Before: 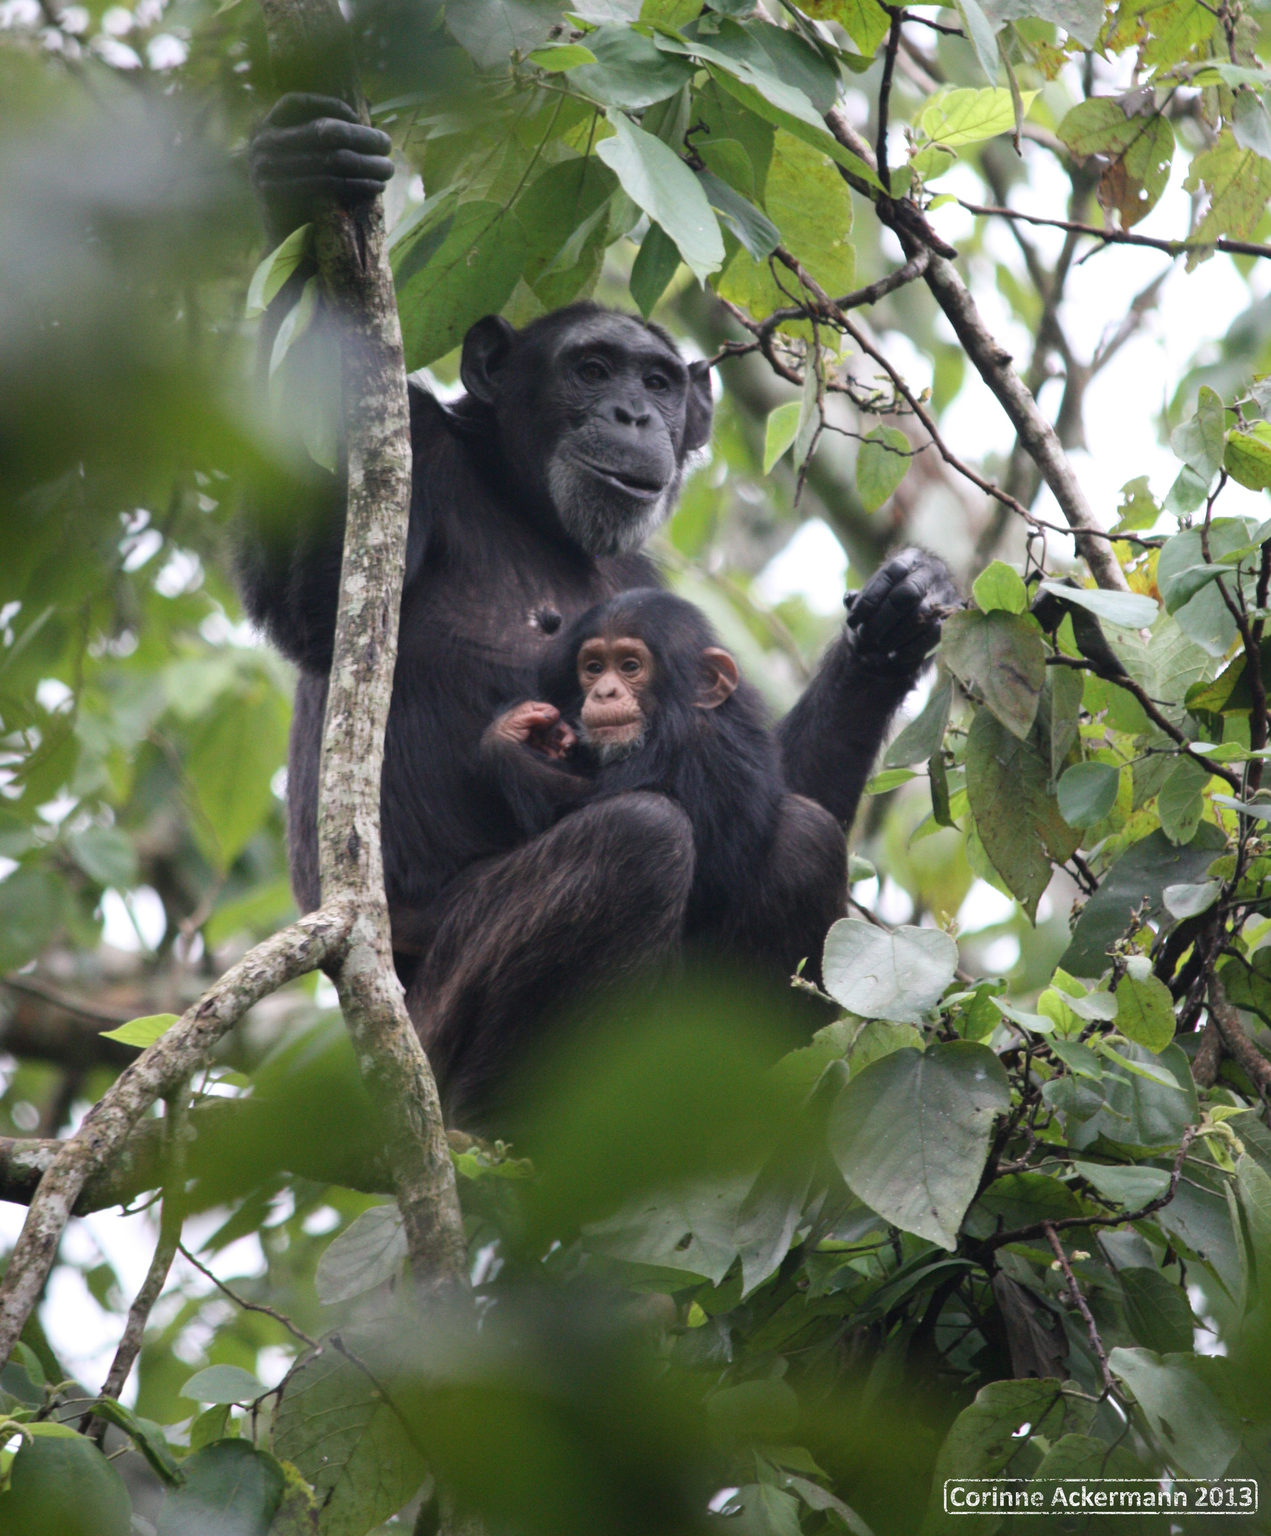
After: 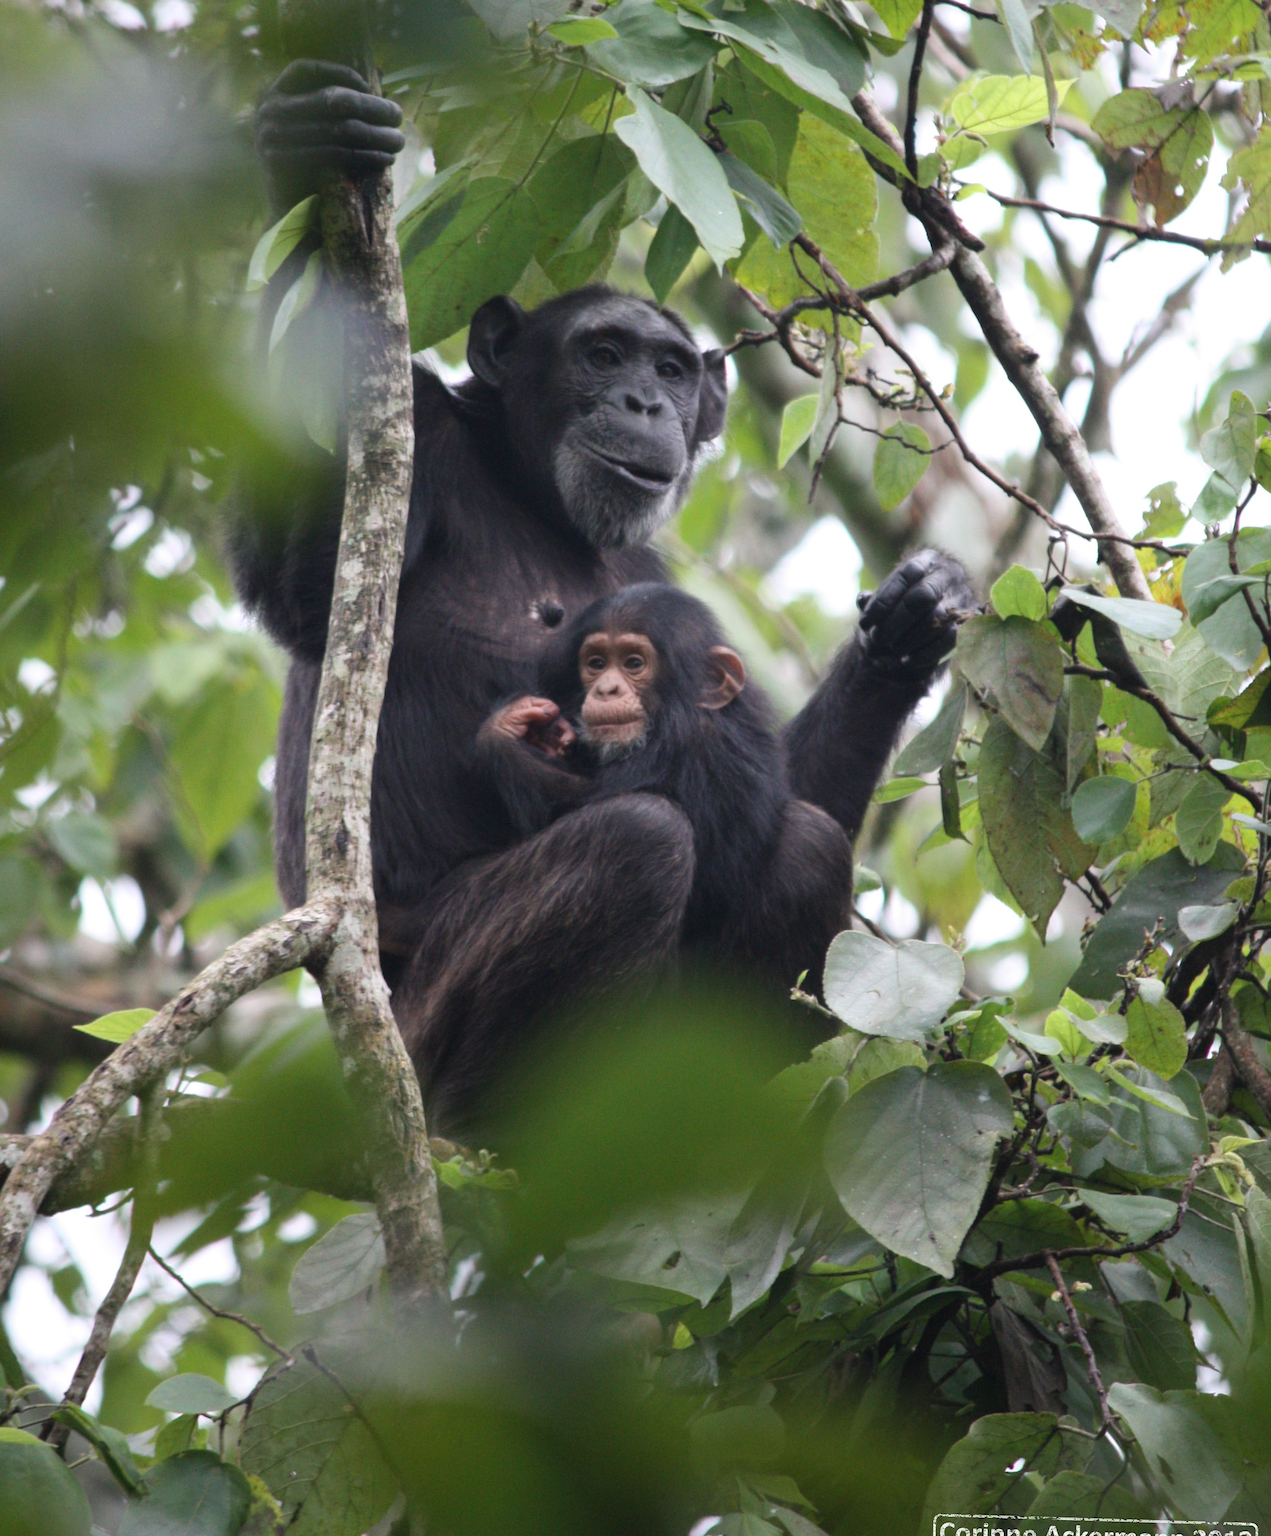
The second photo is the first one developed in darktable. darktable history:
exposure: compensate highlight preservation false
crop and rotate: angle -1.69°
